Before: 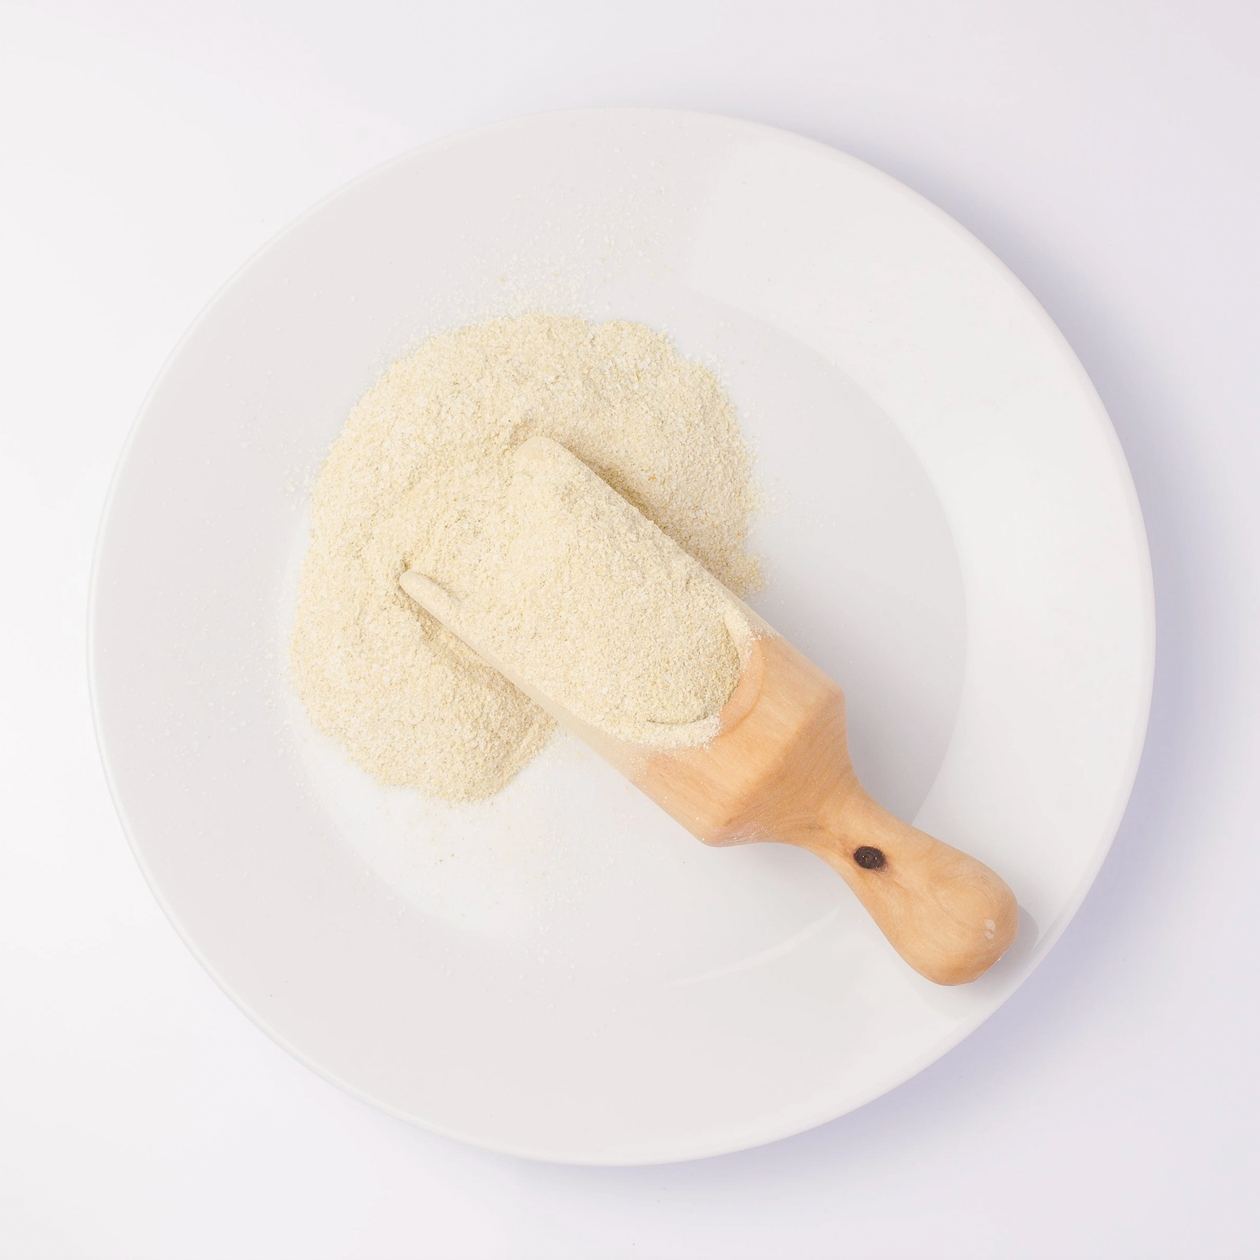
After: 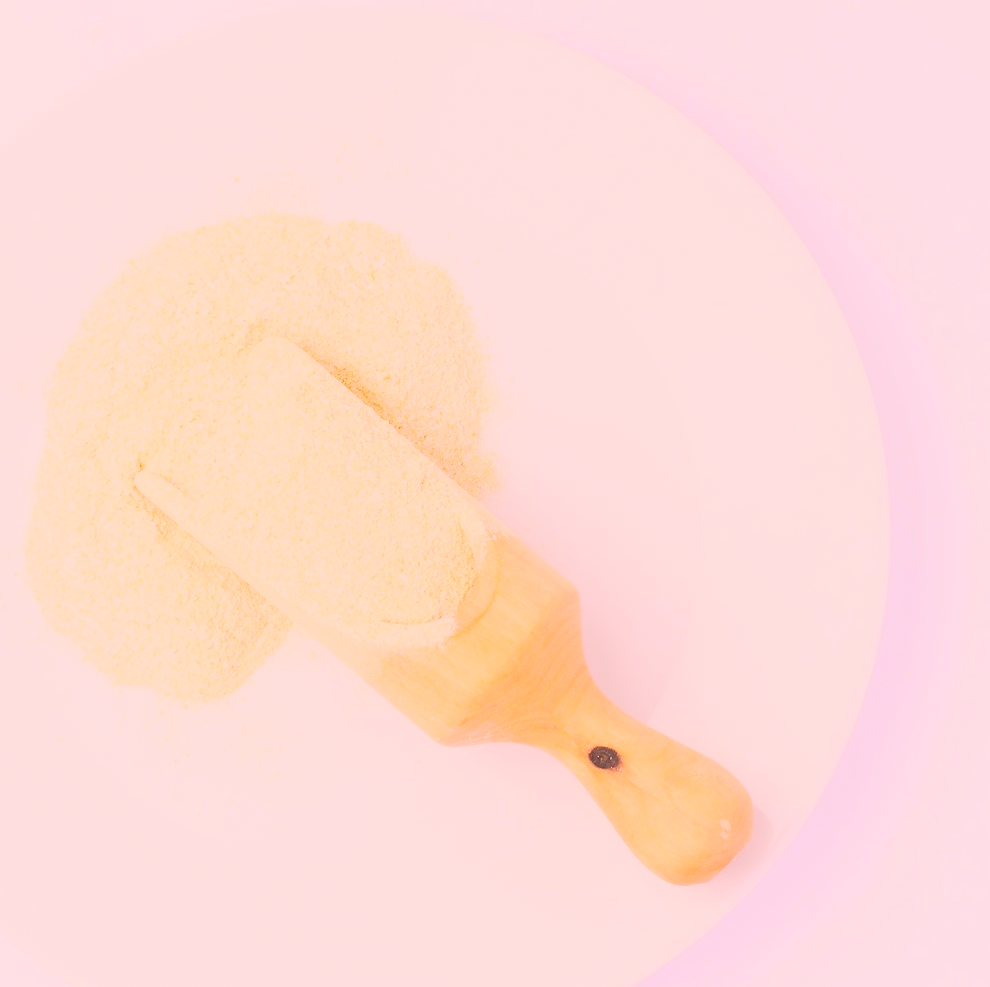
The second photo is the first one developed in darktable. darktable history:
crop and rotate: left 21.077%, top 8.007%, right 0.325%, bottom 13.634%
color correction: highlights a* 14.53, highlights b* 4.76
contrast brightness saturation: contrast -0.144, brightness 0.054, saturation -0.12
base curve: curves: ch0 [(0, 0) (0.088, 0.125) (0.176, 0.251) (0.354, 0.501) (0.613, 0.749) (1, 0.877)]
shadows and highlights: shadows -1.4, highlights 39.78
color balance rgb: power › hue 174.21°, linear chroma grading › global chroma 0.593%, perceptual saturation grading › global saturation 17.112%, global vibrance 33.145%
